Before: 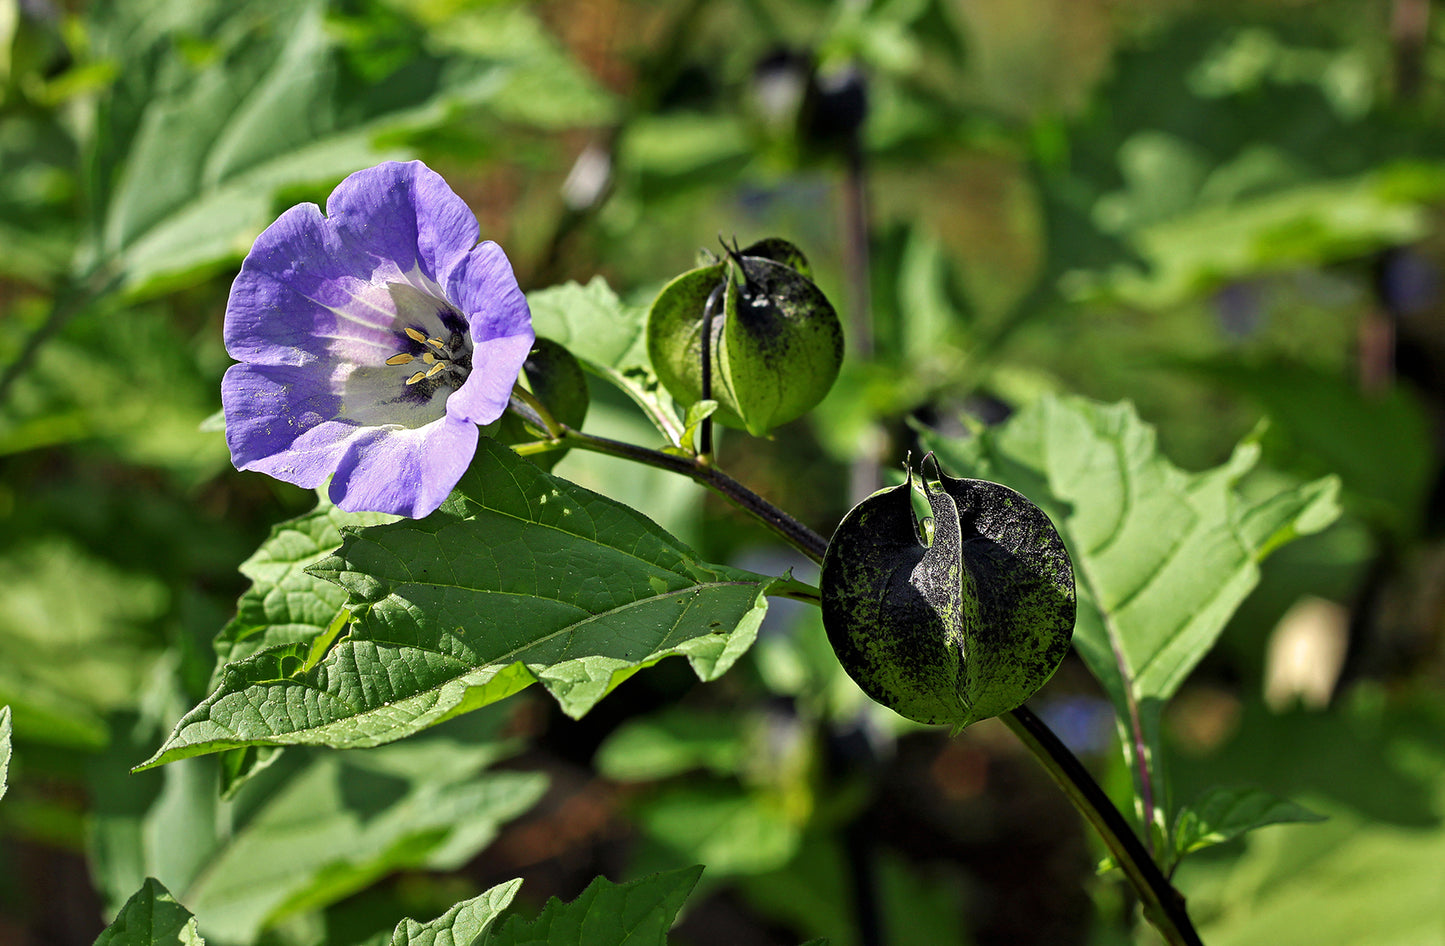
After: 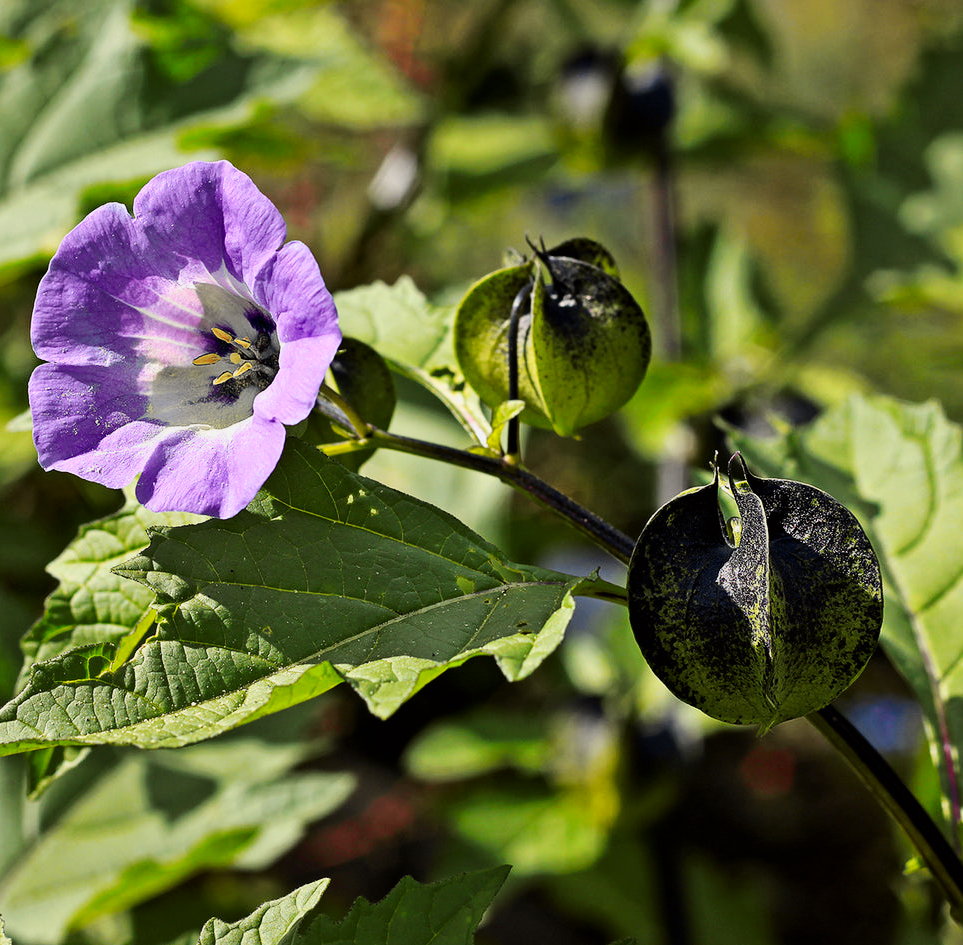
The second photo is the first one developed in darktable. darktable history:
crop and rotate: left 13.369%, right 19.982%
tone curve: curves: ch0 [(0, 0) (0.087, 0.054) (0.281, 0.245) (0.506, 0.526) (0.8, 0.824) (0.994, 0.955)]; ch1 [(0, 0) (0.27, 0.195) (0.406, 0.435) (0.452, 0.474) (0.495, 0.5) (0.514, 0.508) (0.537, 0.556) (0.654, 0.689) (1, 1)]; ch2 [(0, 0) (0.269, 0.299) (0.459, 0.441) (0.498, 0.499) (0.523, 0.52) (0.551, 0.549) (0.633, 0.625) (0.659, 0.681) (0.718, 0.764) (1, 1)], color space Lab, independent channels, preserve colors none
